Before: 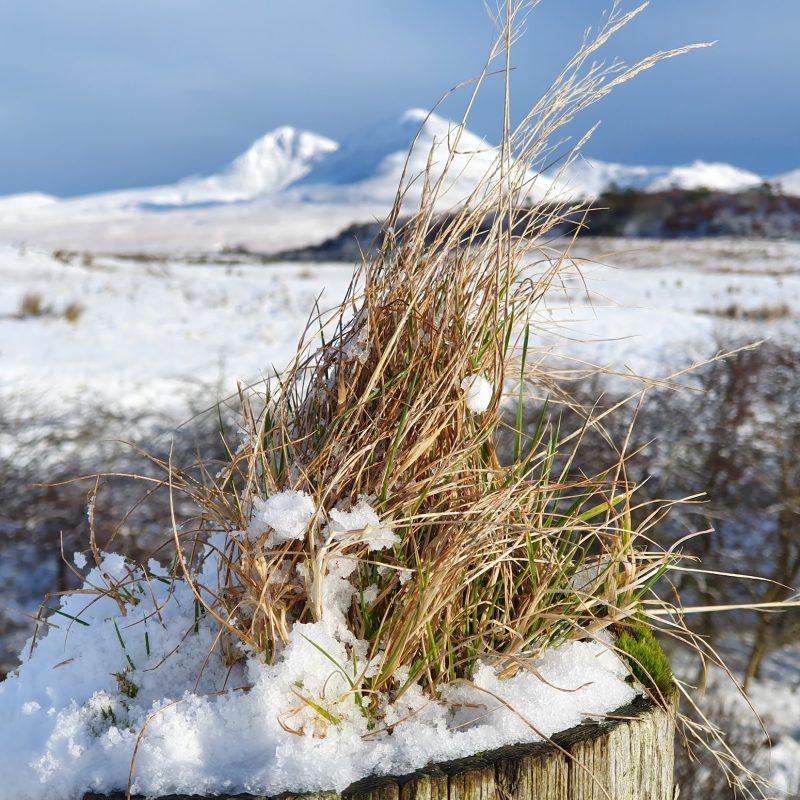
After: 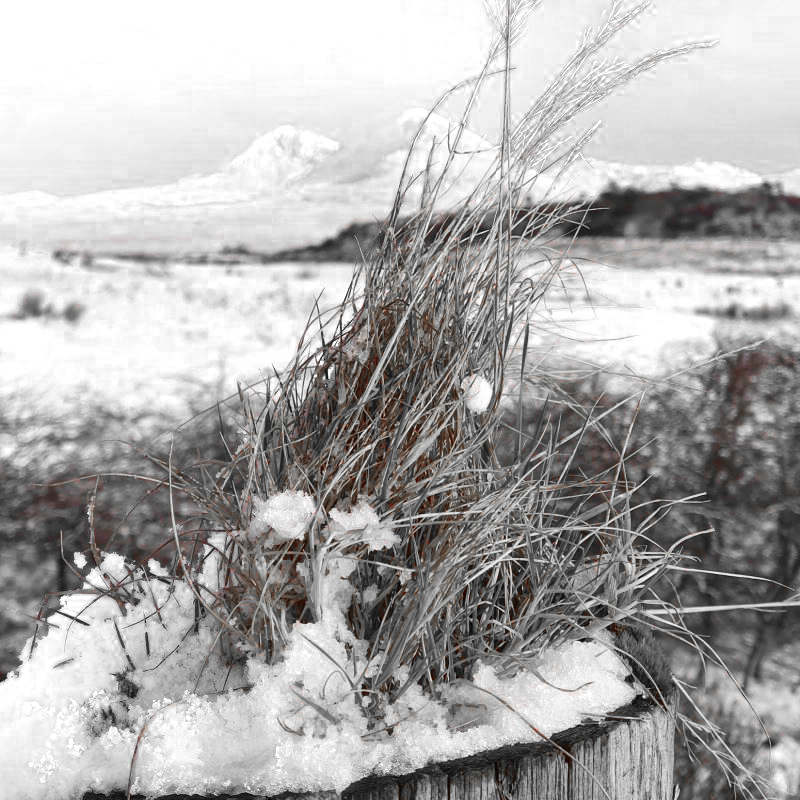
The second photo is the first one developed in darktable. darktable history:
velvia: strength 15.69%
color zones: curves: ch0 [(0, 0.352) (0.143, 0.407) (0.286, 0.386) (0.429, 0.431) (0.571, 0.829) (0.714, 0.853) (0.857, 0.833) (1, 0.352)]; ch1 [(0, 0.604) (0.072, 0.726) (0.096, 0.608) (0.205, 0.007) (0.571, -0.006) (0.839, -0.013) (0.857, -0.012) (1, 0.604)]
